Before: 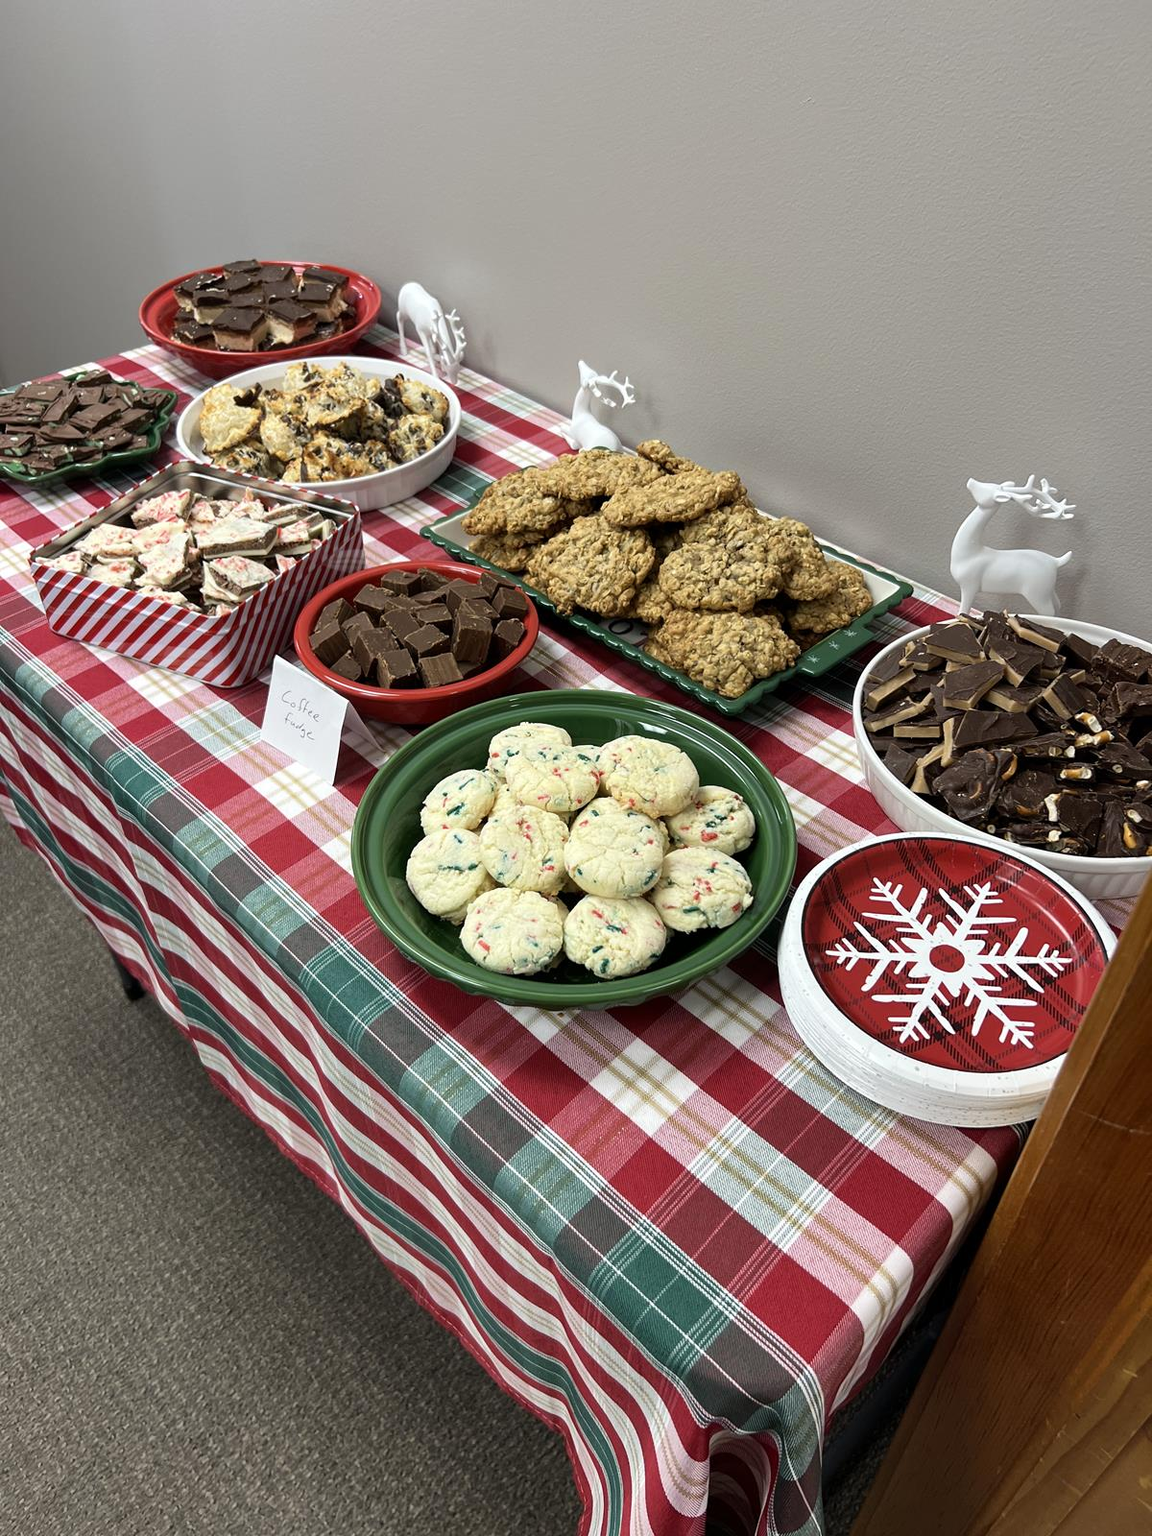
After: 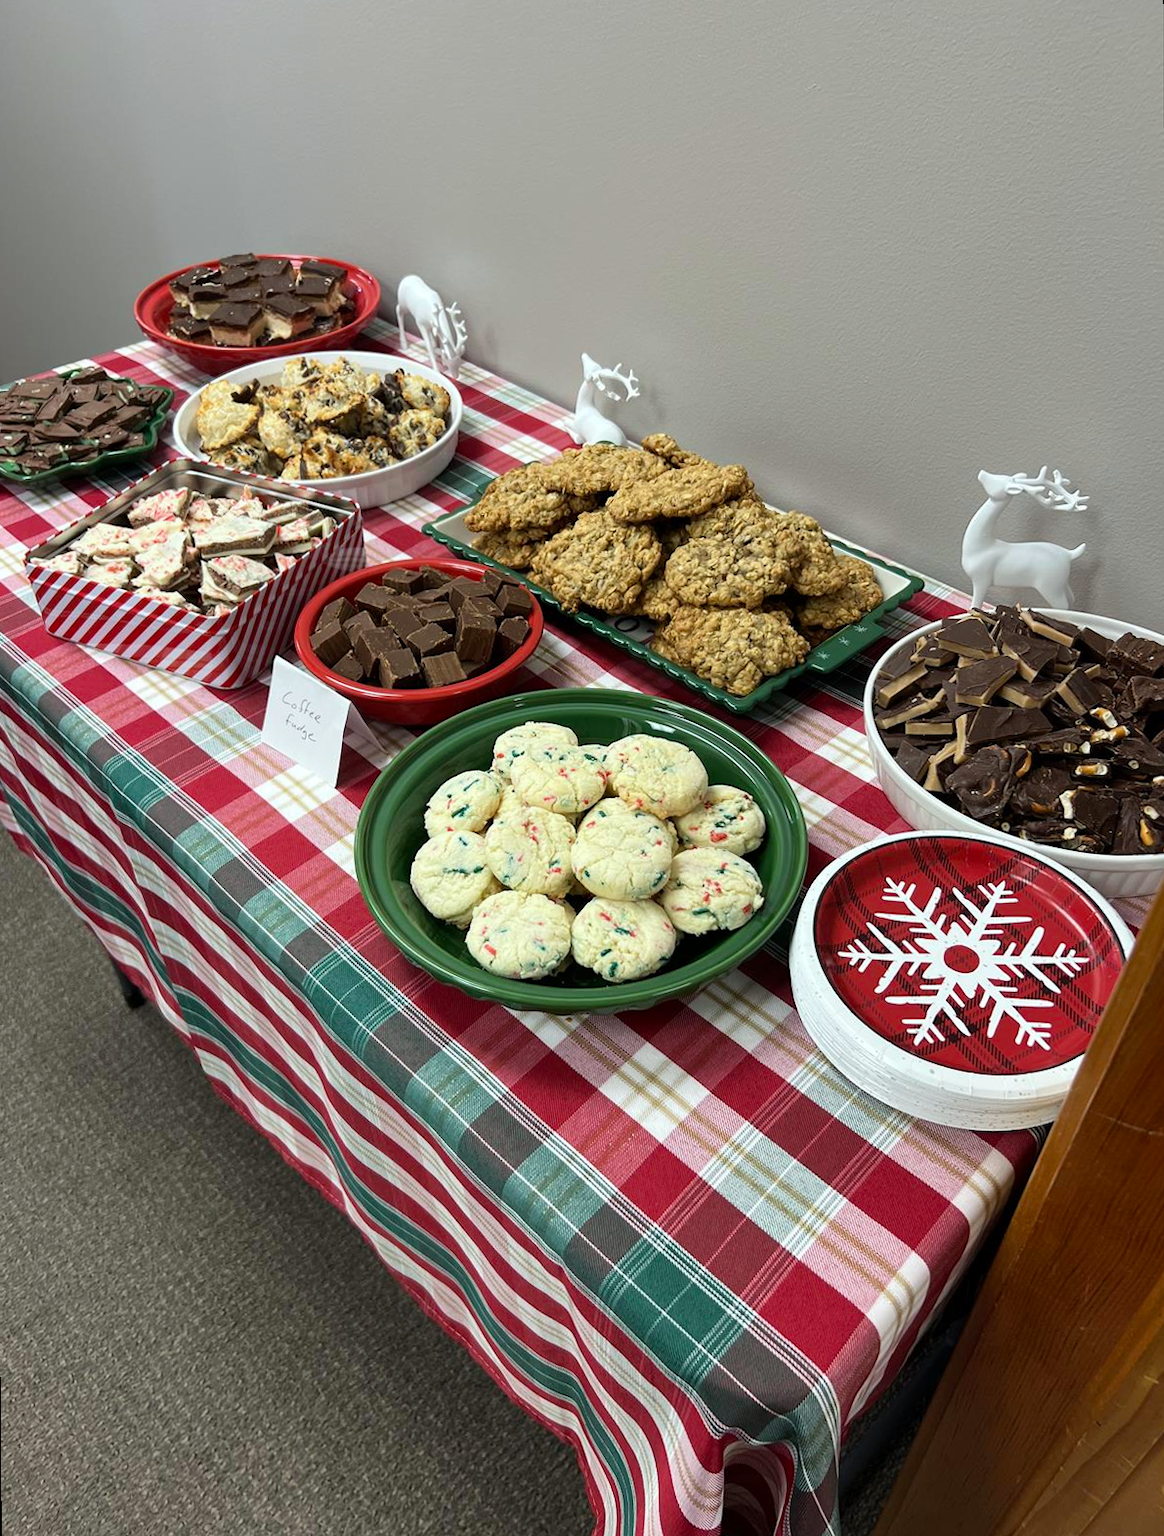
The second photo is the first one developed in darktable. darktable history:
rotate and perspective: rotation -0.45°, automatic cropping original format, crop left 0.008, crop right 0.992, crop top 0.012, crop bottom 0.988
white balance: red 0.978, blue 0.999
